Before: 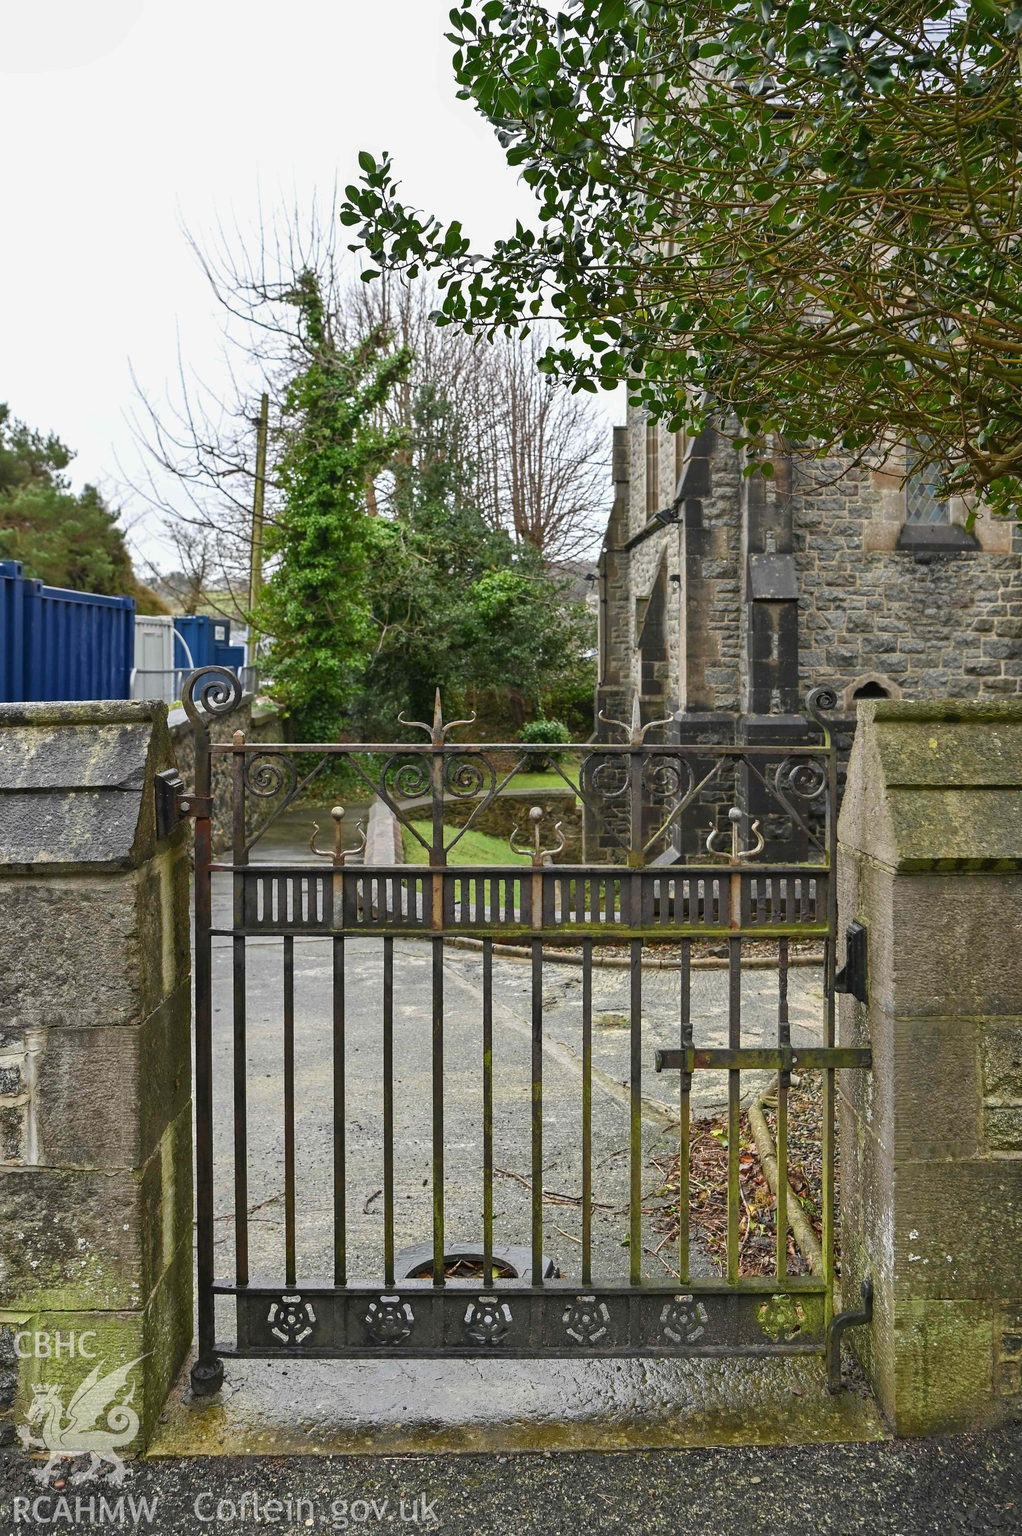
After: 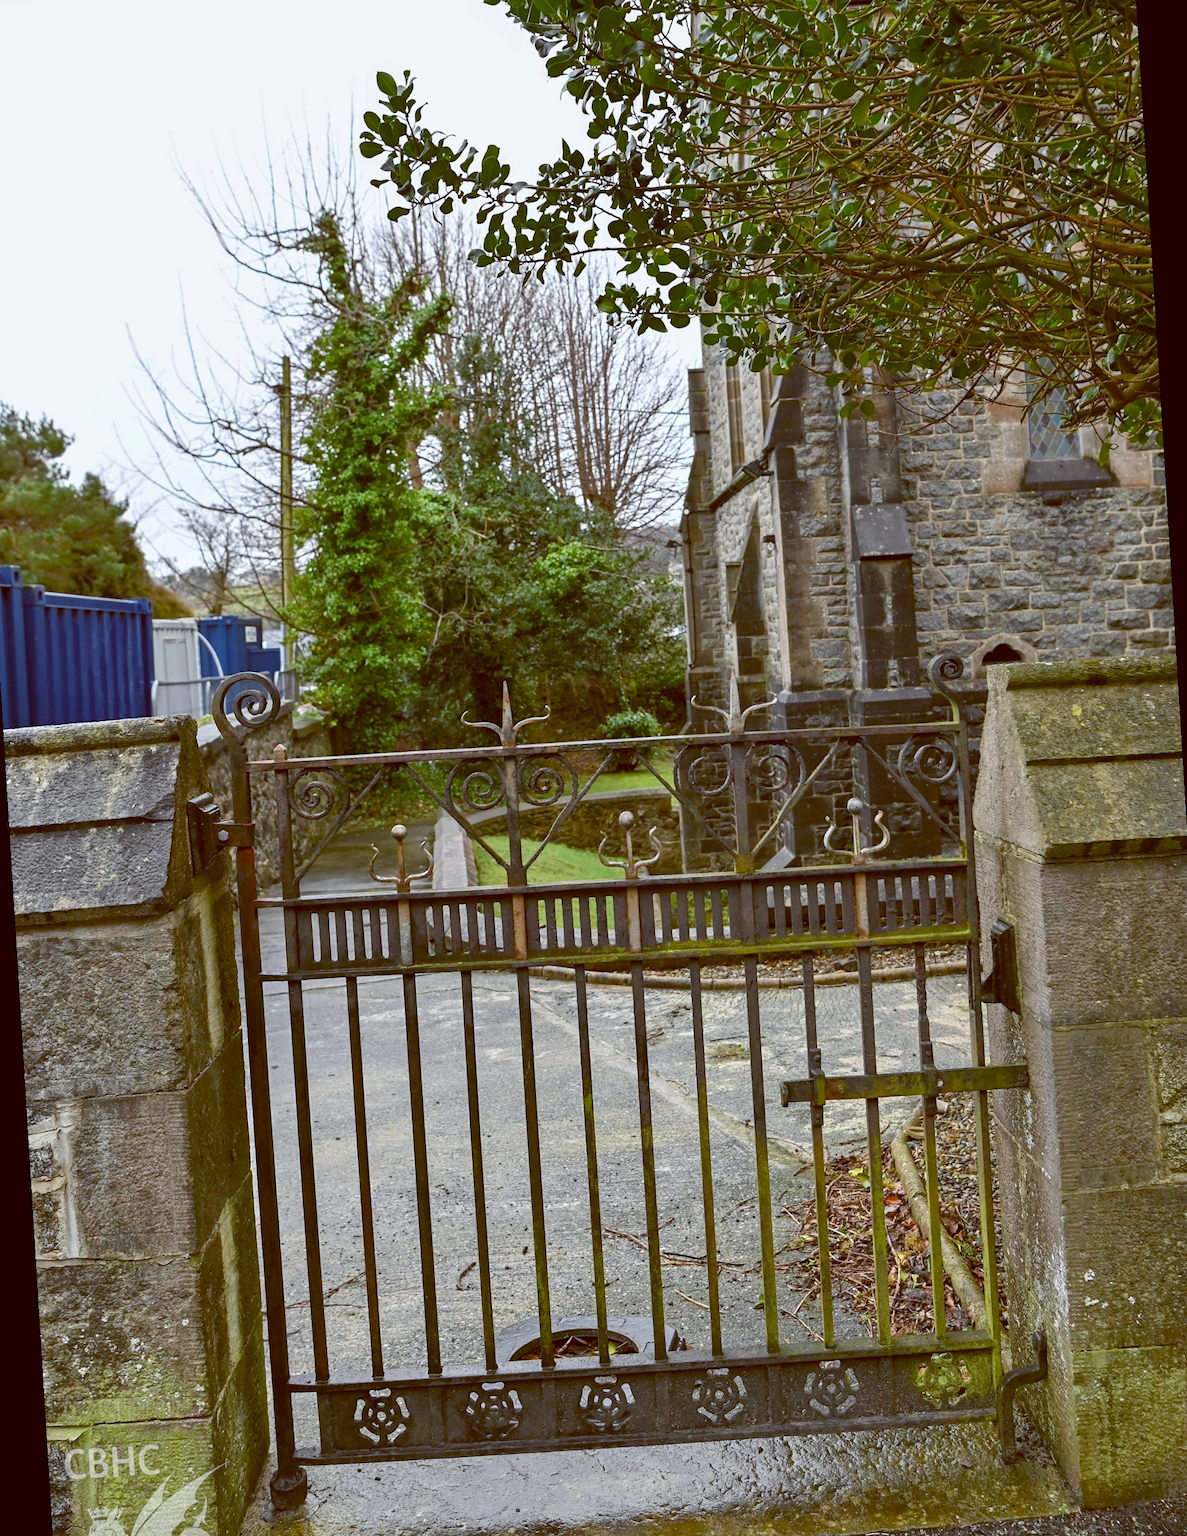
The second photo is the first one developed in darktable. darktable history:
color balance: lift [1, 1.015, 1.004, 0.985], gamma [1, 0.958, 0.971, 1.042], gain [1, 0.956, 0.977, 1.044]
rotate and perspective: rotation -3.52°, crop left 0.036, crop right 0.964, crop top 0.081, crop bottom 0.919
